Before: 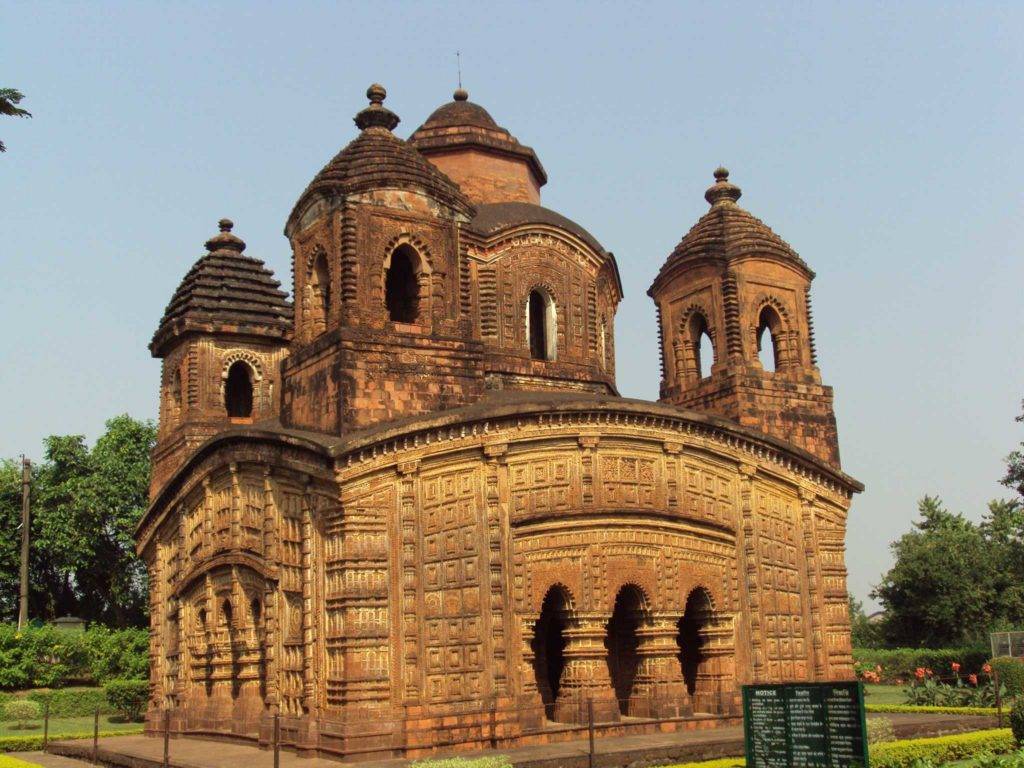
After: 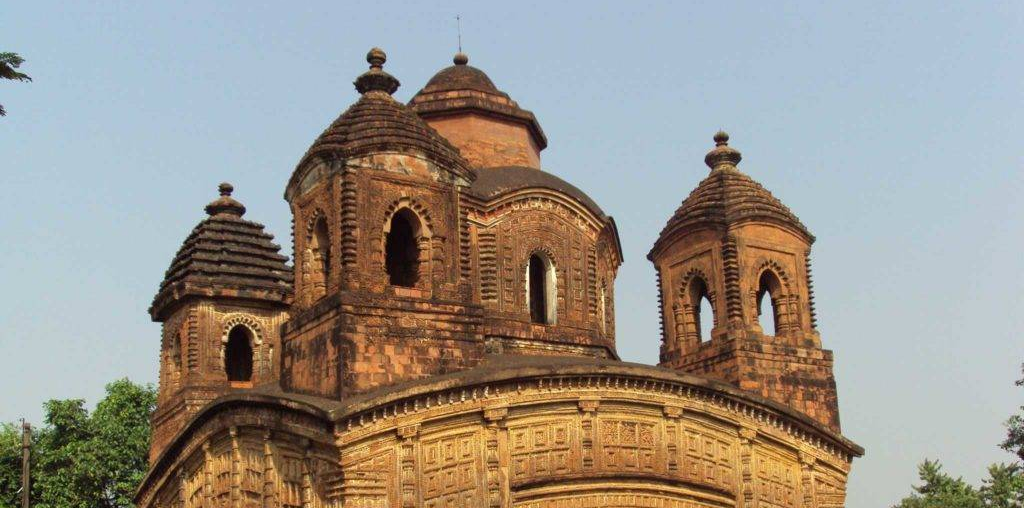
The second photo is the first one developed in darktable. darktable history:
crop and rotate: top 4.817%, bottom 29.025%
